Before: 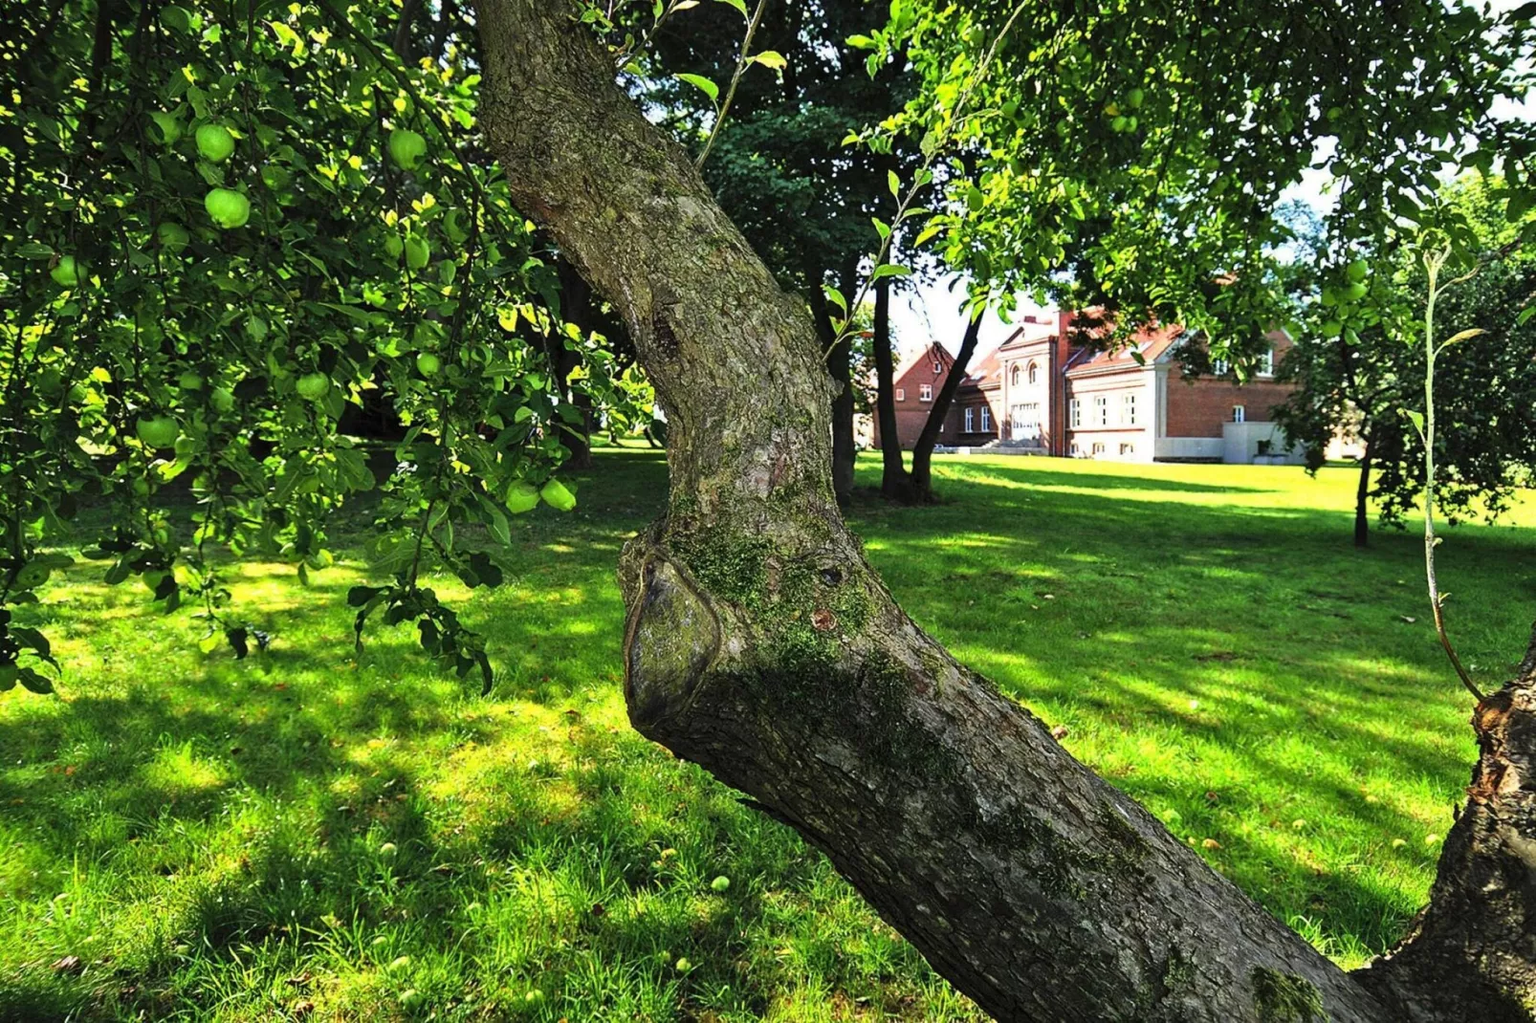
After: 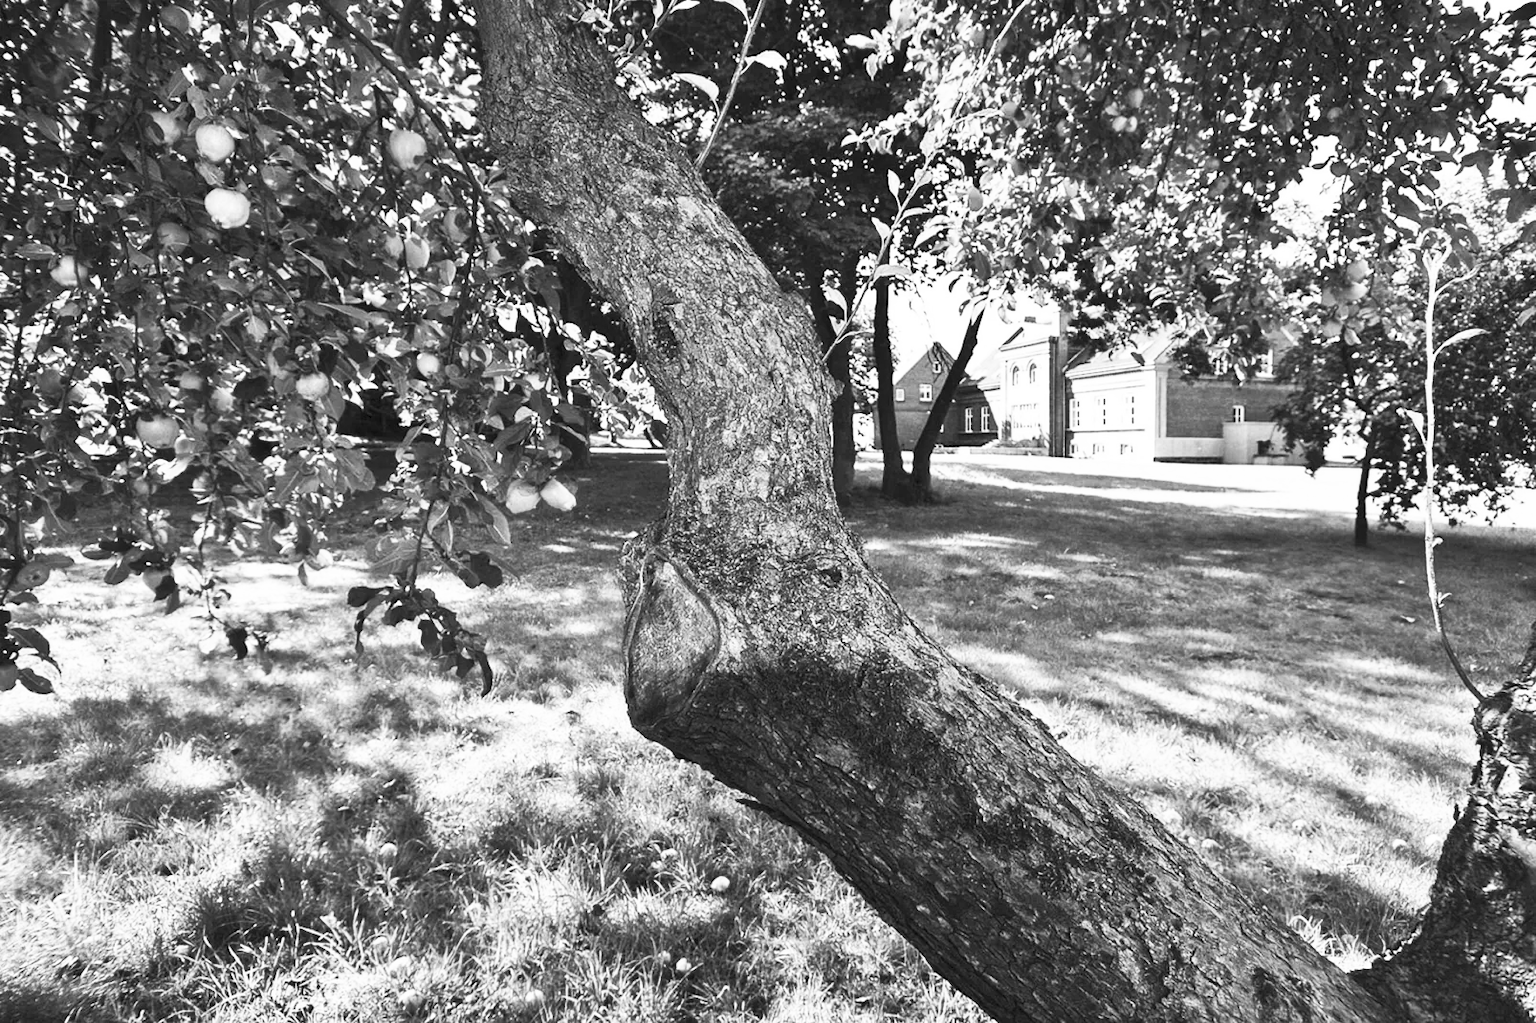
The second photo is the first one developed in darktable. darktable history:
contrast brightness saturation: contrast 0.39, brightness 0.53
color zones: curves: ch1 [(0, -0.394) (0.143, -0.394) (0.286, -0.394) (0.429, -0.392) (0.571, -0.391) (0.714, -0.391) (0.857, -0.391) (1, -0.394)]
shadows and highlights: shadows 40, highlights -54, highlights color adjustment 46%, low approximation 0.01, soften with gaussian
